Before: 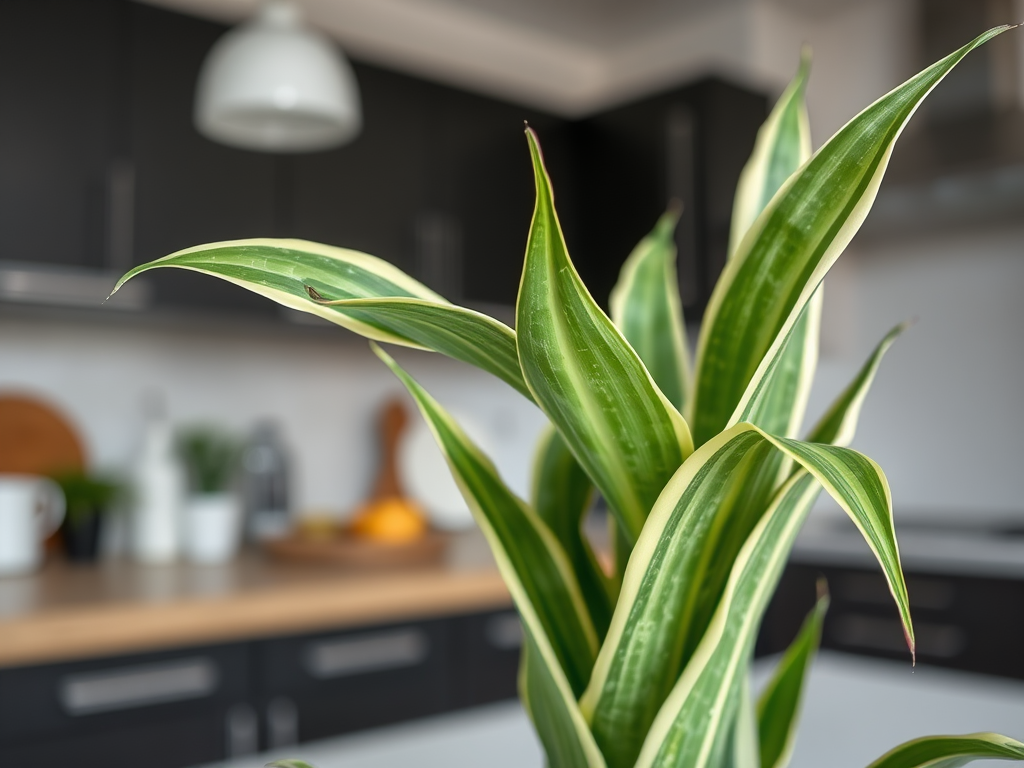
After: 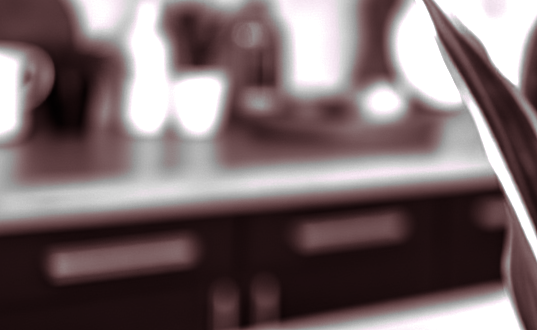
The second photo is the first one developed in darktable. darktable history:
contrast brightness saturation: contrast -0.03, brightness -0.59, saturation -1
crop and rotate: top 54.778%, right 46.61%, bottom 0.159%
white balance: red 1.004, blue 1.096
rotate and perspective: rotation 1.57°, crop left 0.018, crop right 0.982, crop top 0.039, crop bottom 0.961
split-toning: highlights › hue 298.8°, highlights › saturation 0.73, compress 41.76%
color balance rgb: perceptual saturation grading › global saturation 25%, perceptual brilliance grading › mid-tones 10%, perceptual brilliance grading › shadows 15%, global vibrance 20%
contrast equalizer: octaves 7, y [[0.502, 0.517, 0.543, 0.576, 0.611, 0.631], [0.5 ×6], [0.5 ×6], [0 ×6], [0 ×6]]
exposure: black level correction 0, exposure 1 EV, compensate exposure bias true, compensate highlight preservation false
